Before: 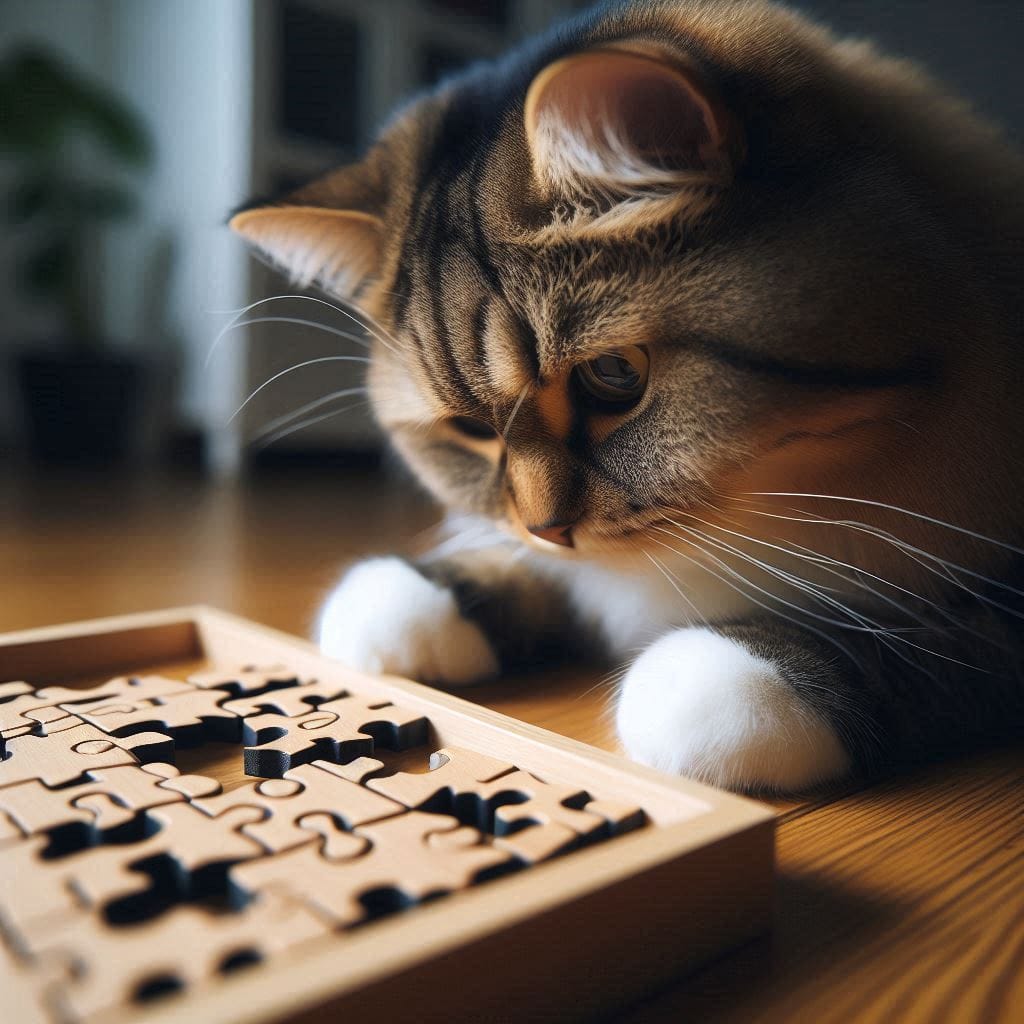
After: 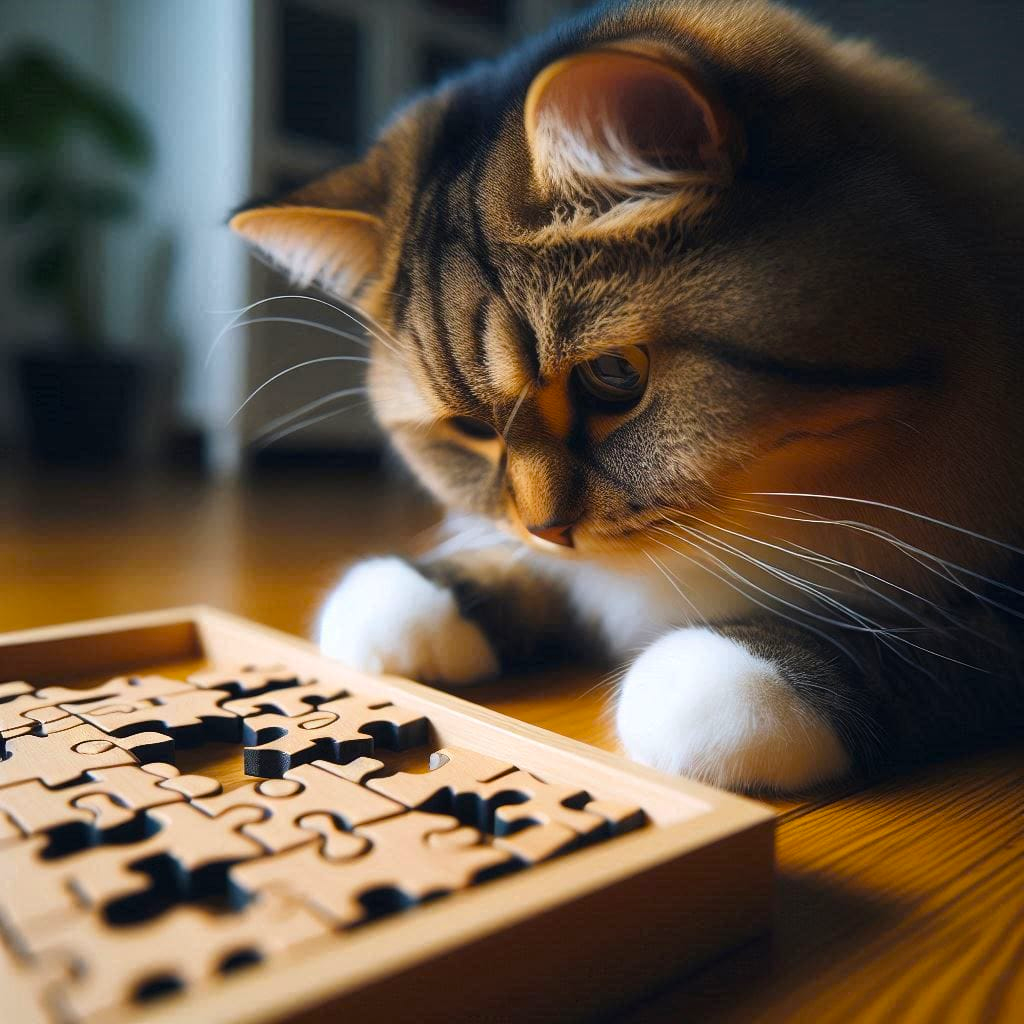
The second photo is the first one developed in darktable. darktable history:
color balance rgb: perceptual saturation grading › global saturation 30.401%, global vibrance 14.848%
